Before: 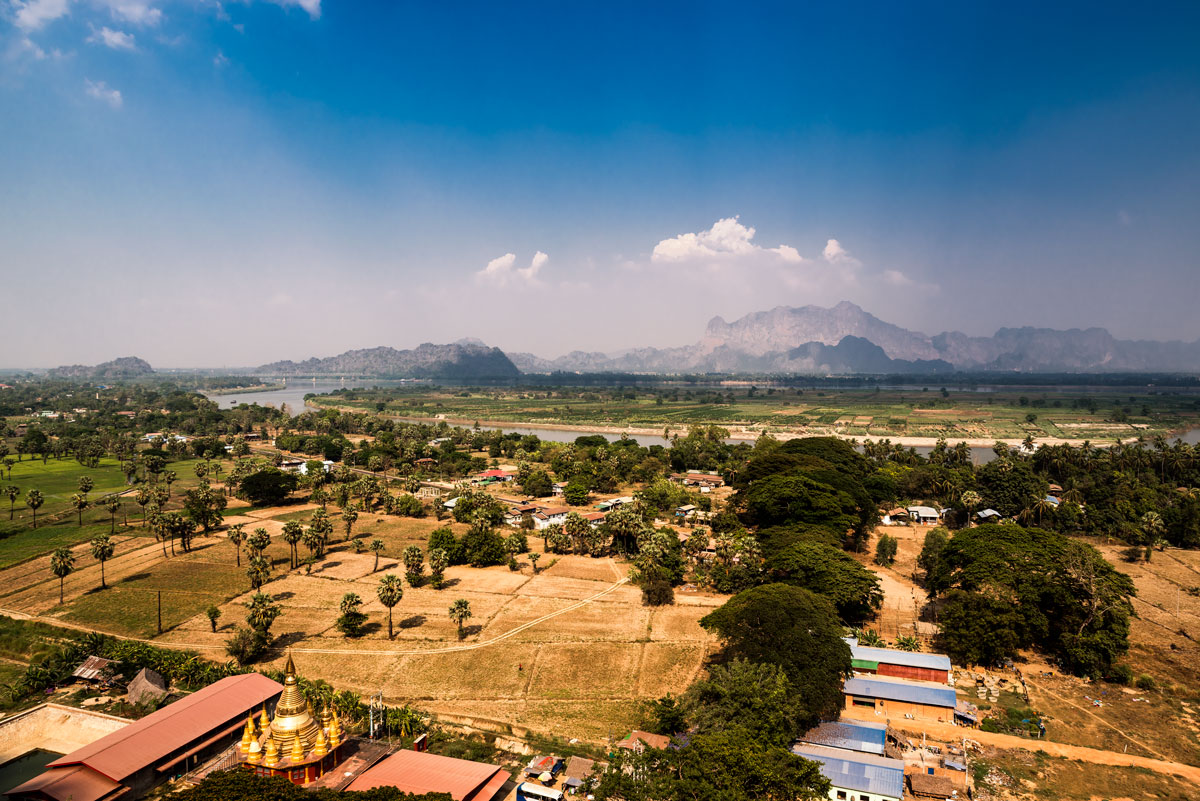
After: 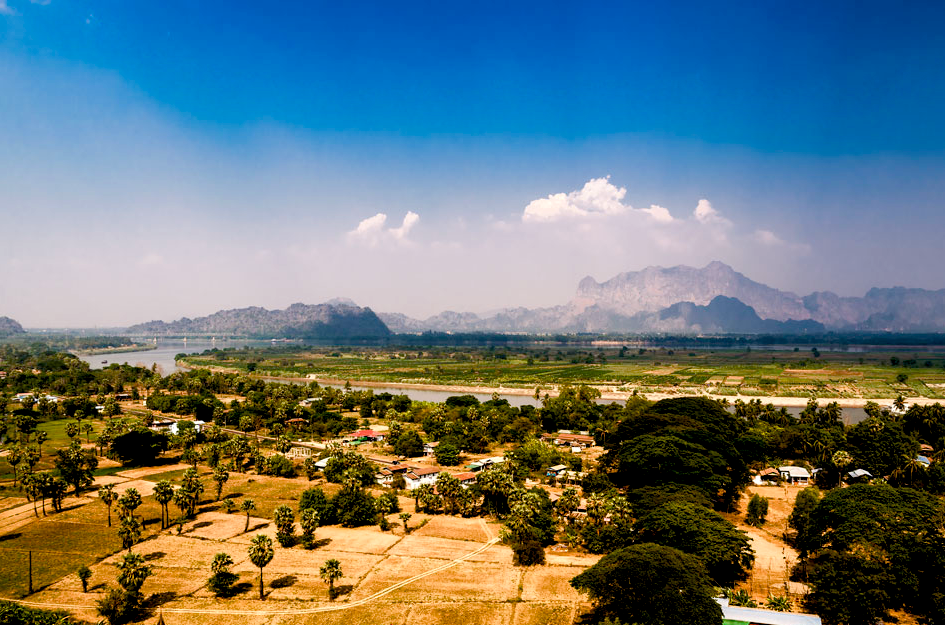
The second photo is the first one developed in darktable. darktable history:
color balance rgb: shadows lift › luminance -9.41%, highlights gain › luminance 17.6%, global offset › luminance -1.45%, perceptual saturation grading › highlights -17.77%, perceptual saturation grading › mid-tones 33.1%, perceptual saturation grading › shadows 50.52%, global vibrance 24.22%
crop and rotate: left 10.77%, top 5.1%, right 10.41%, bottom 16.76%
